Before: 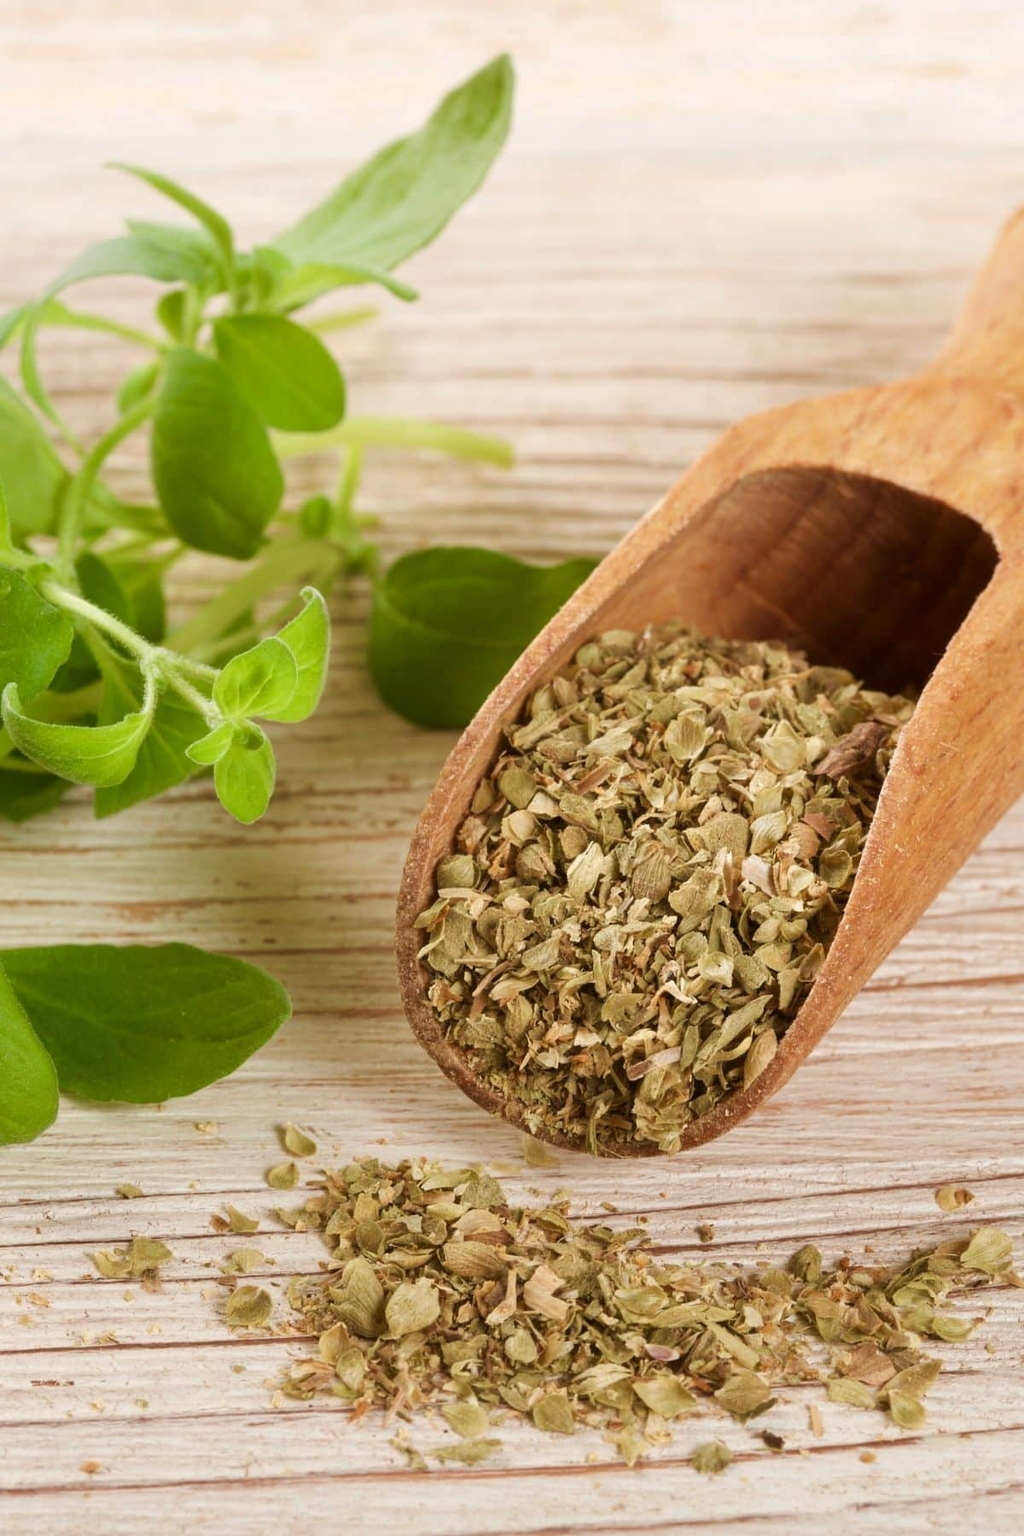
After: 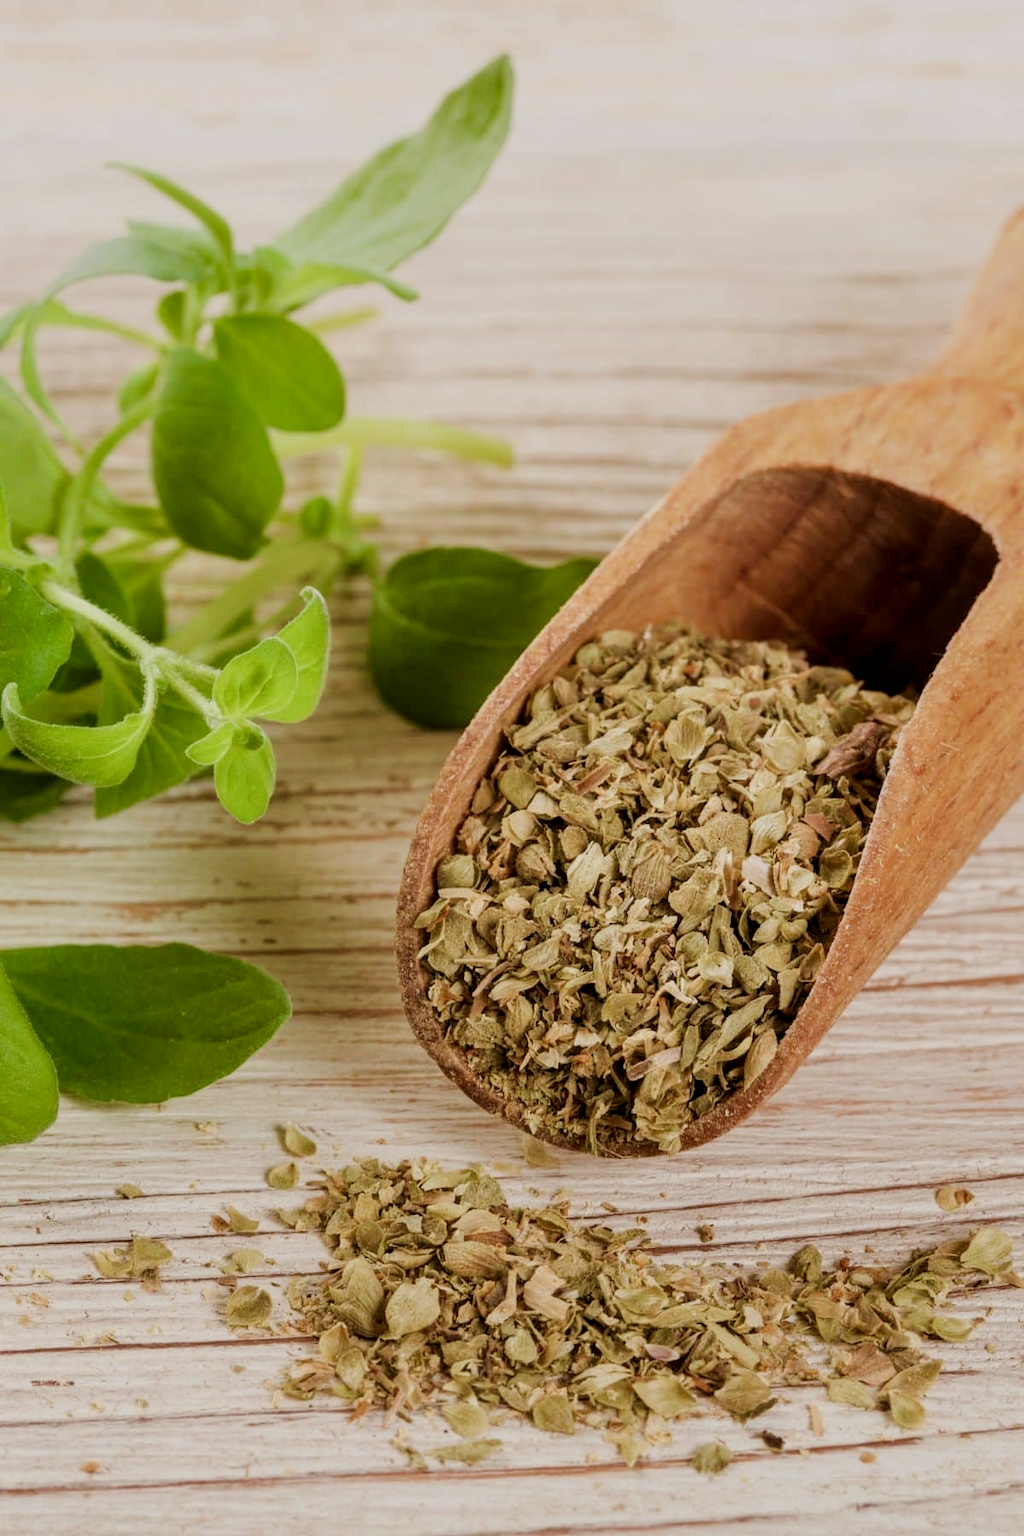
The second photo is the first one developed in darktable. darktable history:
filmic rgb: black relative exposure -7.65 EV, white relative exposure 4.56 EV, hardness 3.61
local contrast: detail 130%
